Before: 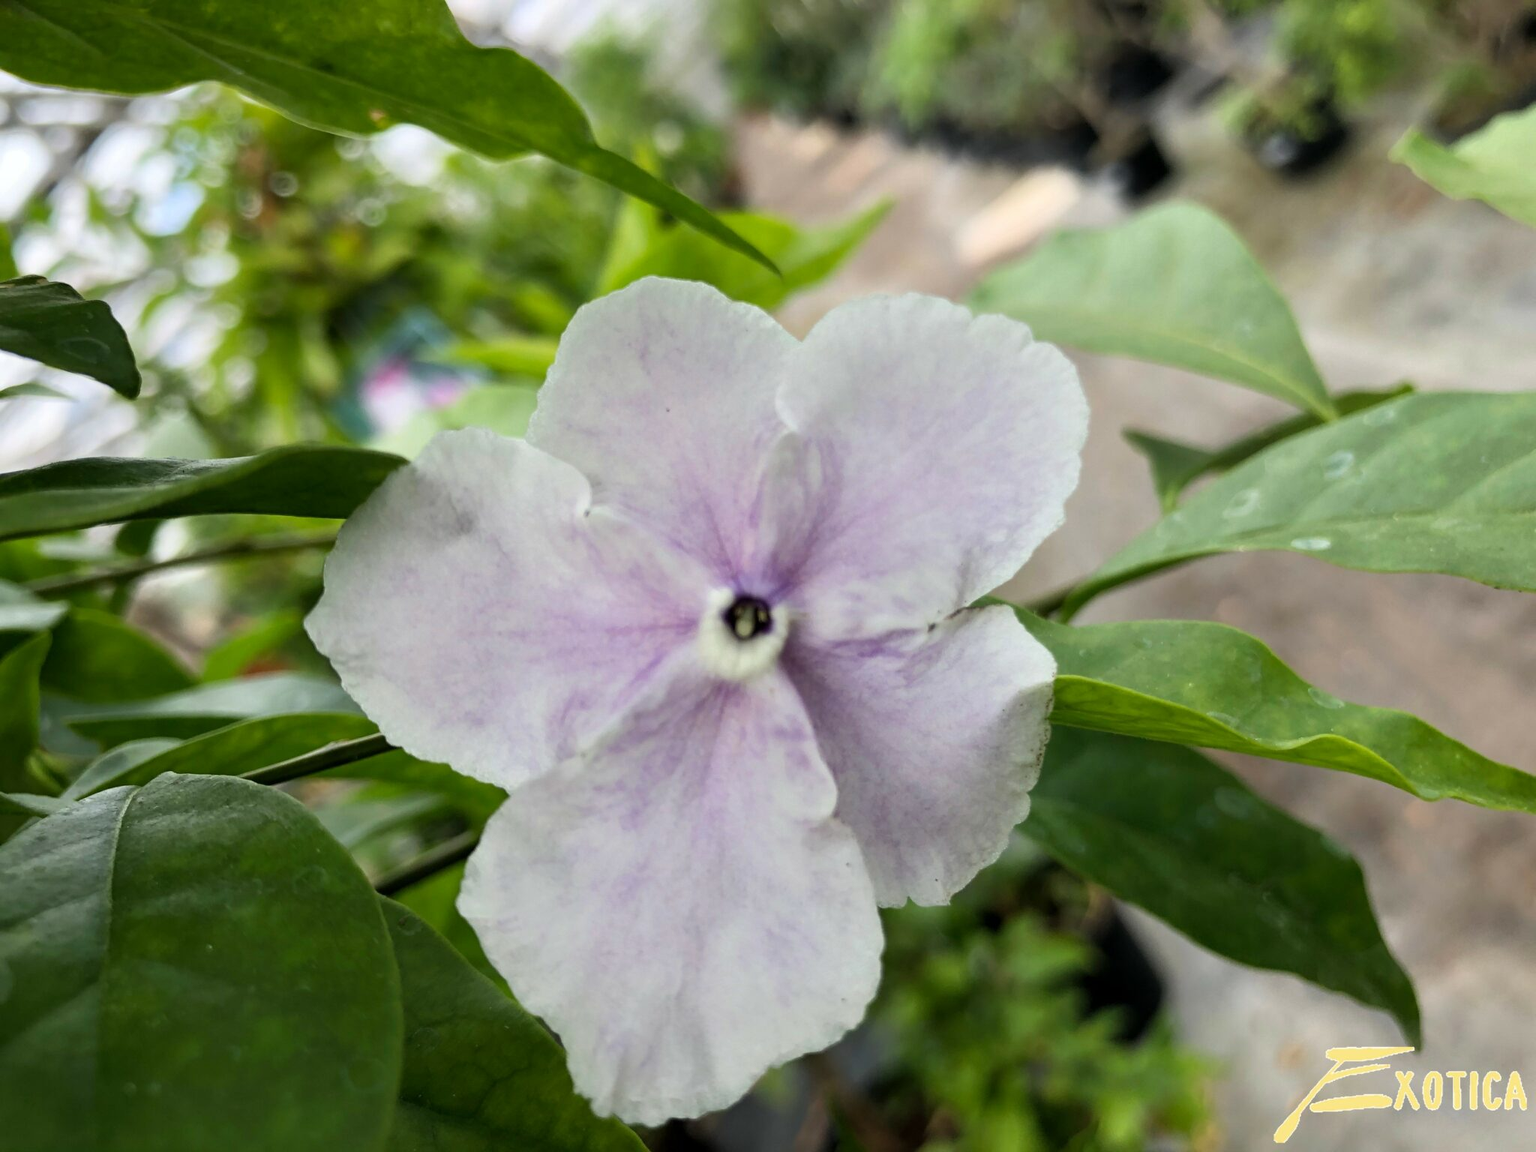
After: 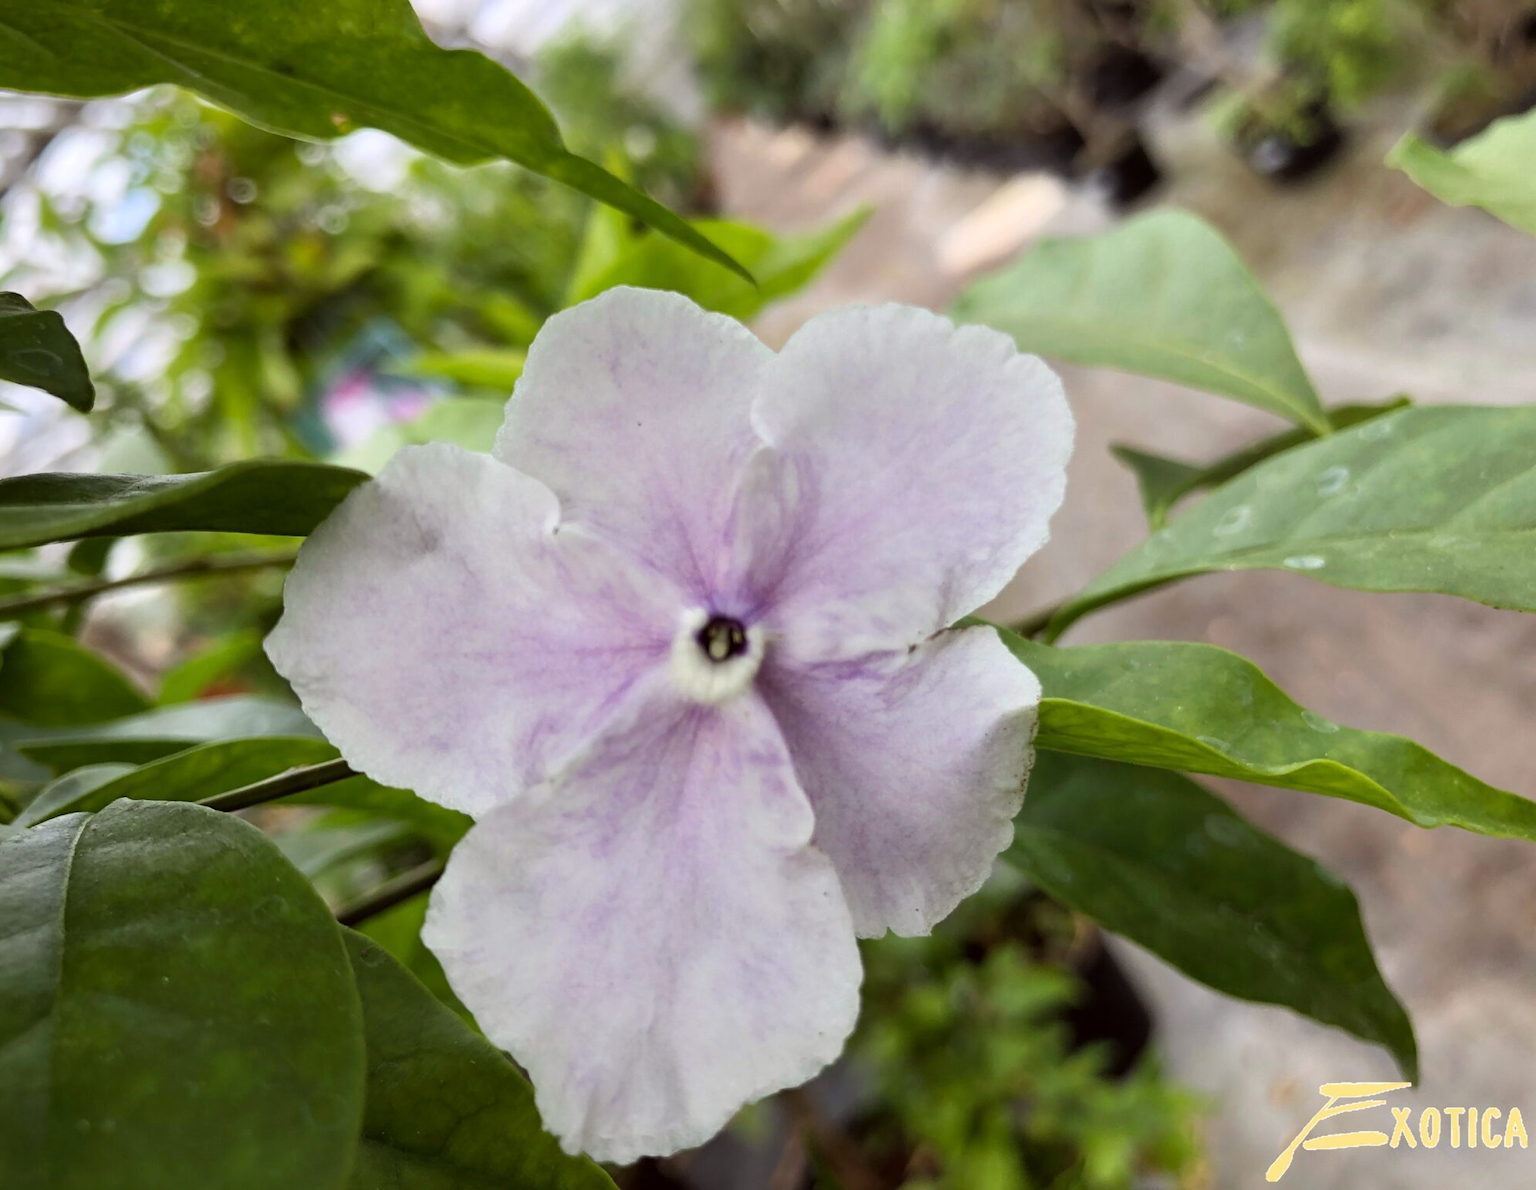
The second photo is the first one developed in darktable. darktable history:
white balance: red 1.009, blue 1.027
color balance: mode lift, gamma, gain (sRGB), lift [1, 1.049, 1, 1]
exposure: compensate exposure bias true, compensate highlight preservation false
crop and rotate: left 3.238%
